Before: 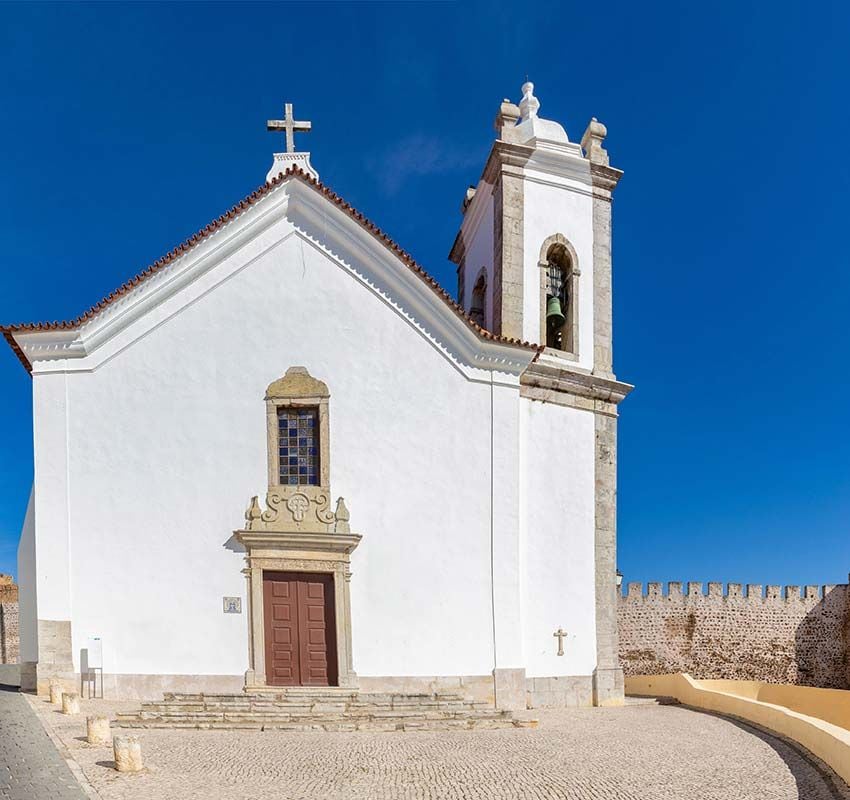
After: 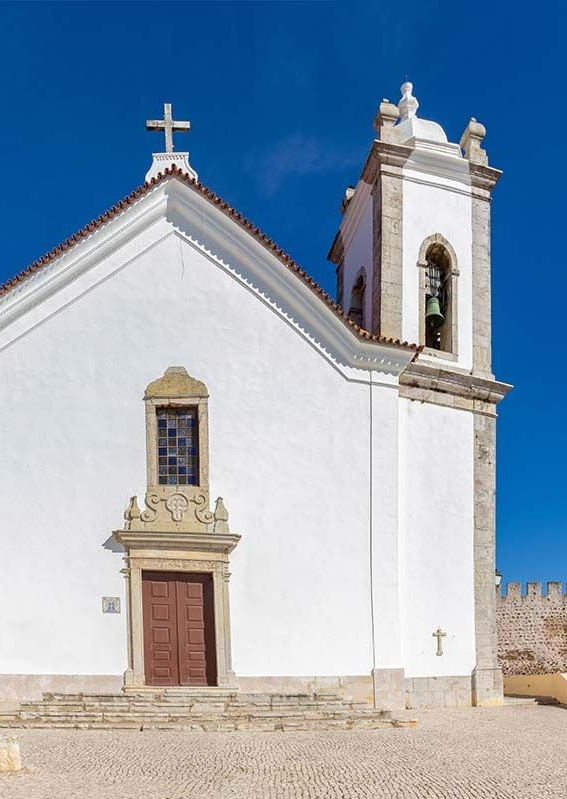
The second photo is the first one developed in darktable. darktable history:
crop and rotate: left 14.412%, right 18.876%
